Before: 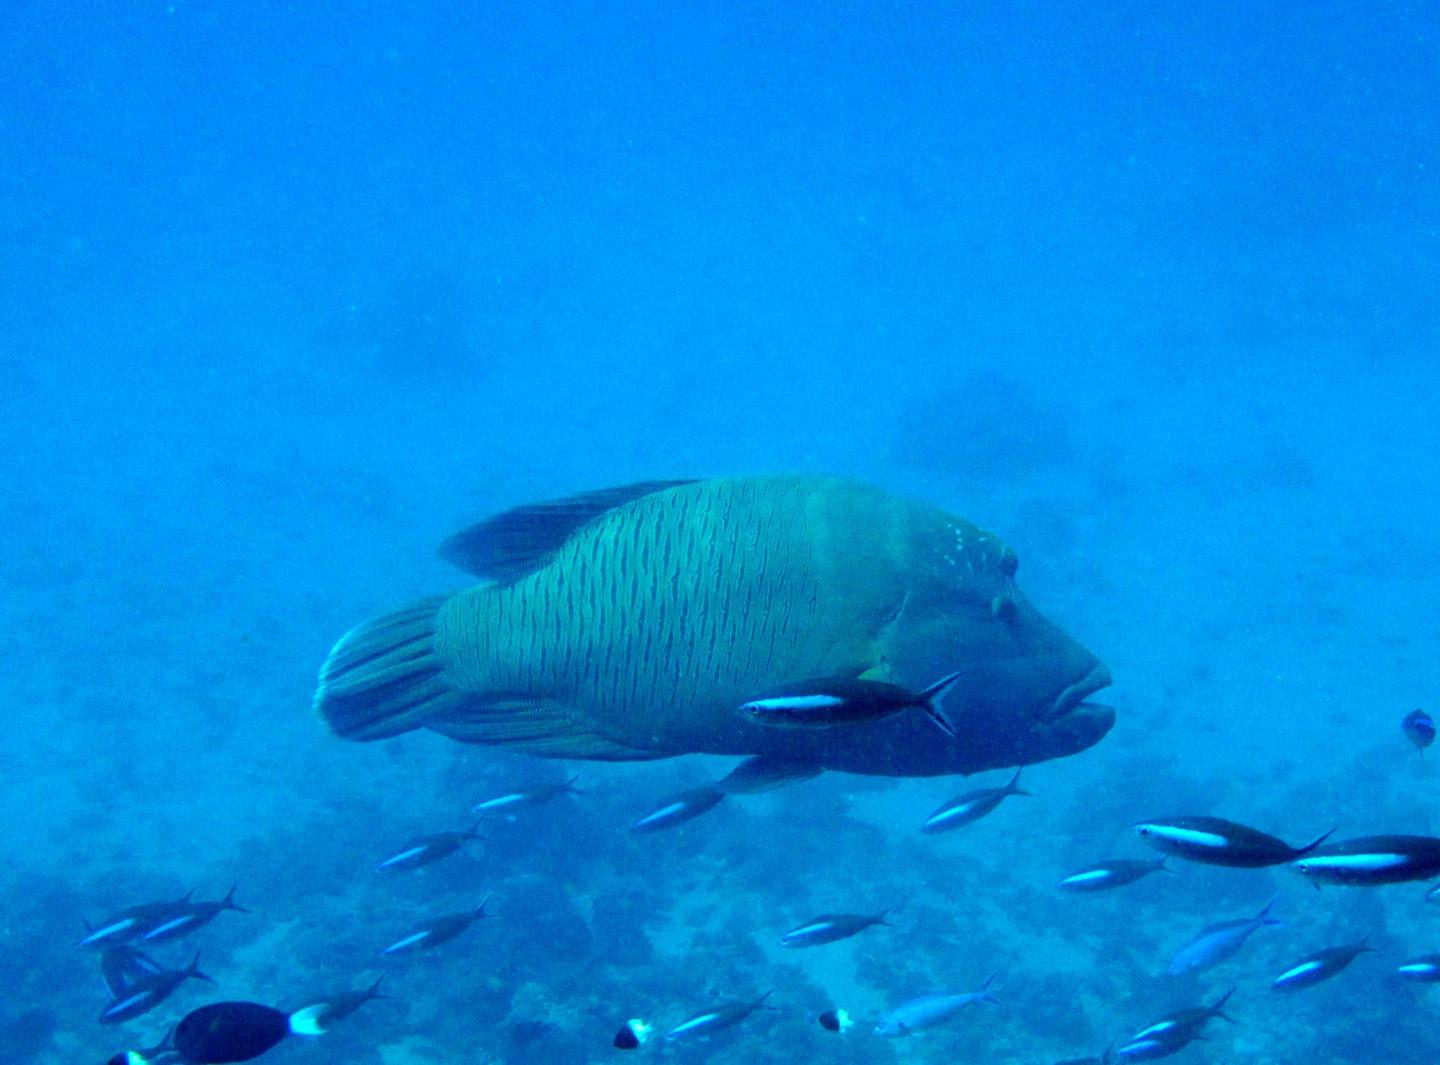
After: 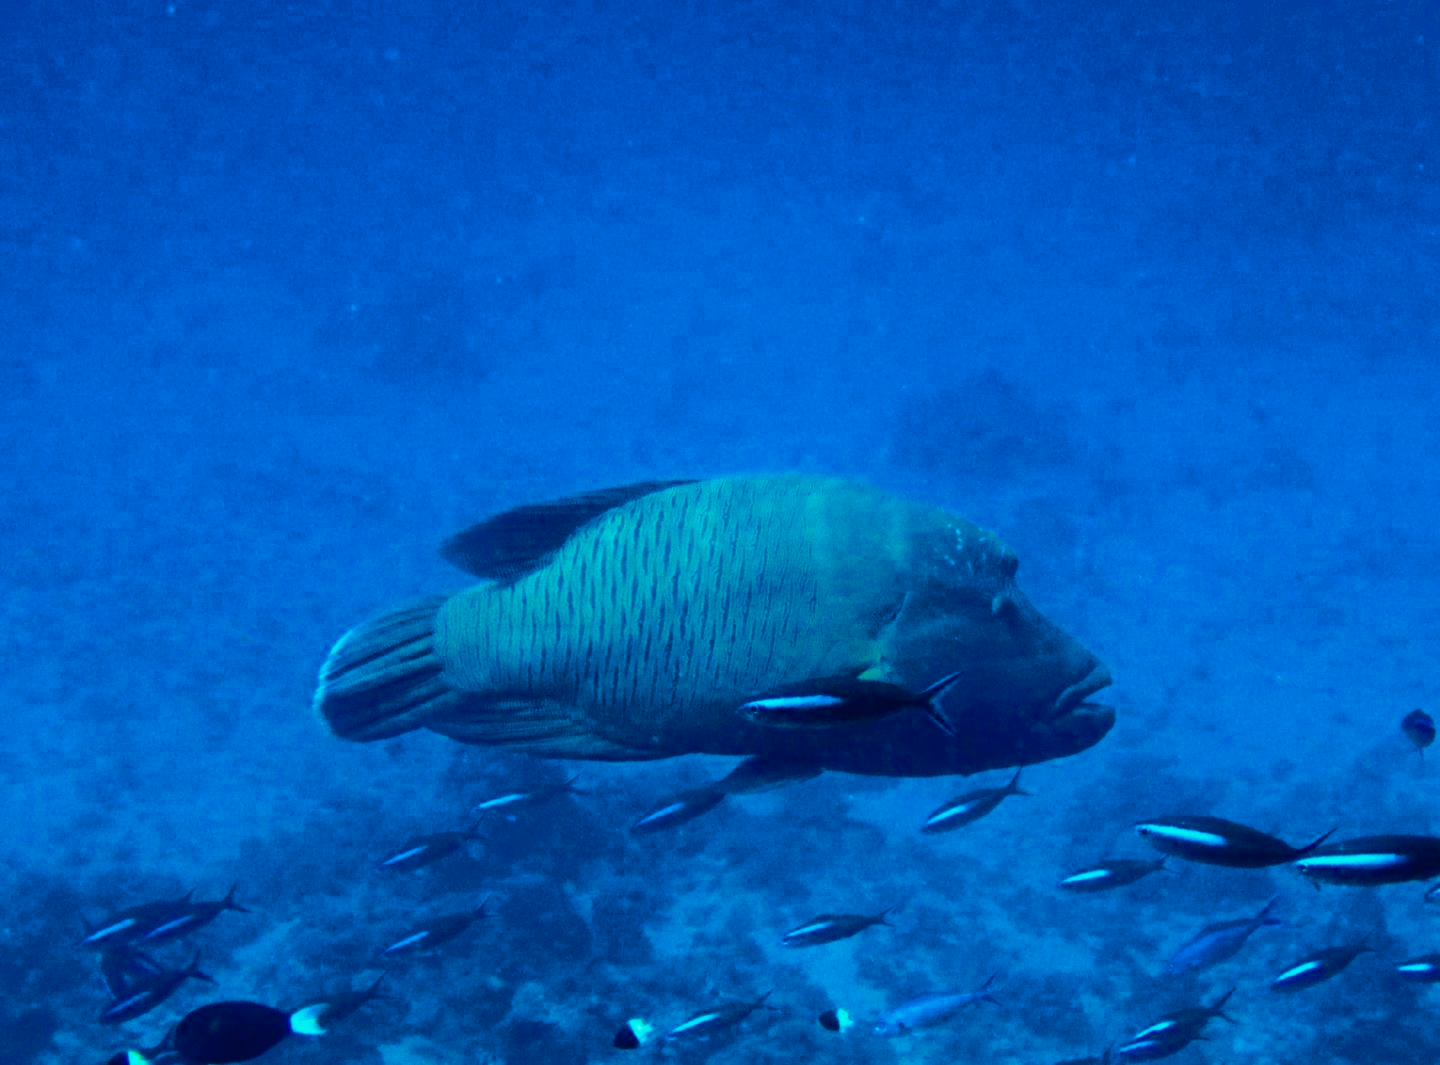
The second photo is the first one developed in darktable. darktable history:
contrast brightness saturation: brightness 0.144
color balance rgb: shadows lift › chroma 1.045%, shadows lift › hue 215.4°, perceptual saturation grading › global saturation 30.992%, saturation formula JzAzBz (2021)
